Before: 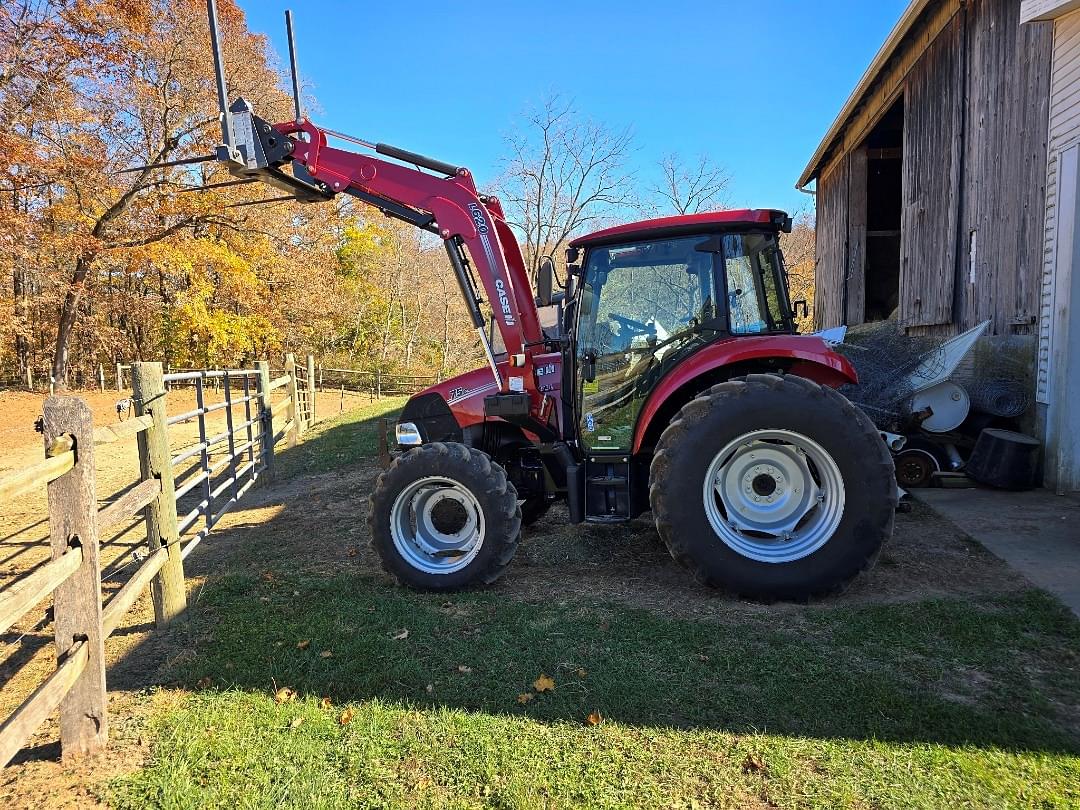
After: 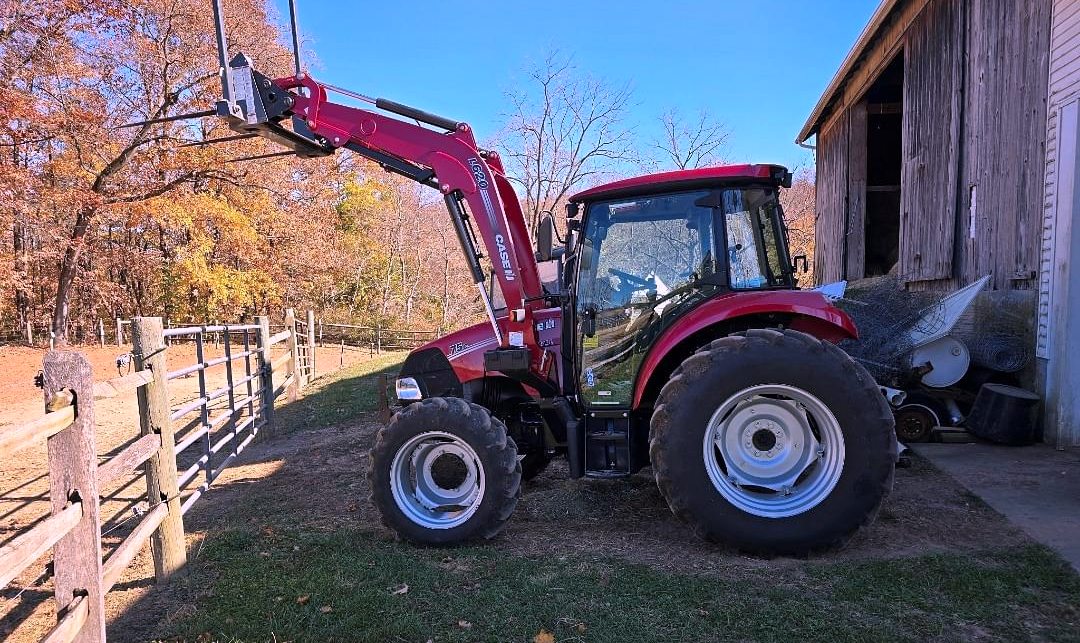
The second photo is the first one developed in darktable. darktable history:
color correction: highlights a* 15.46, highlights b* -20.56
crop and rotate: top 5.667%, bottom 14.937%
